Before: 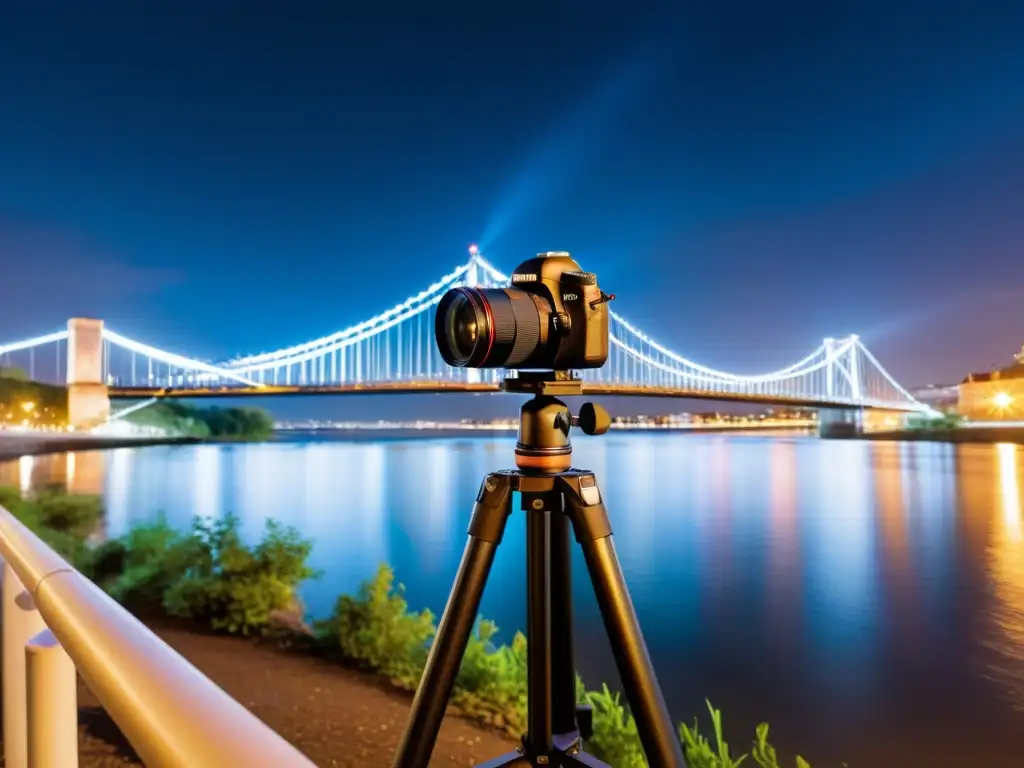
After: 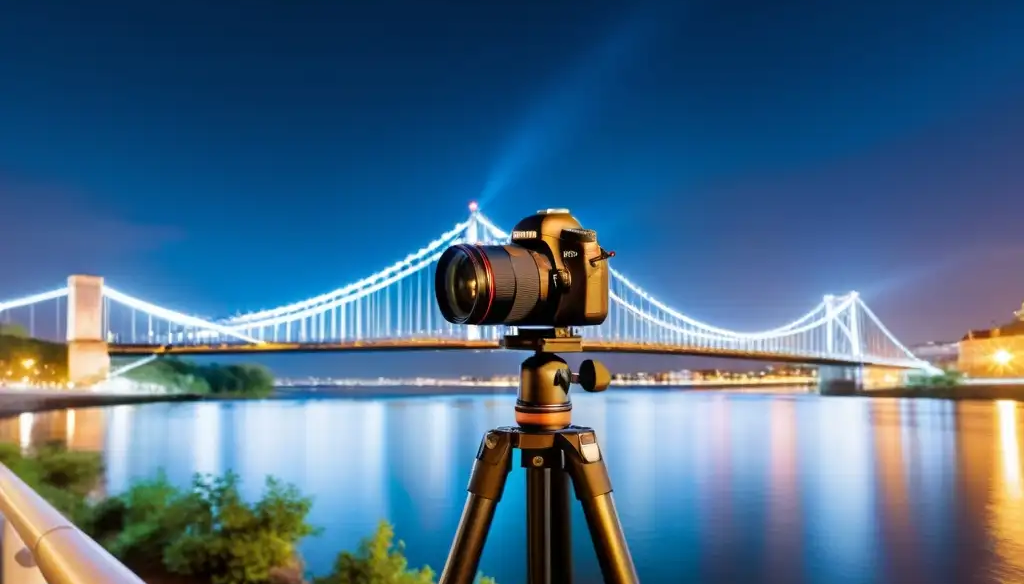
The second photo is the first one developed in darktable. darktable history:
crop: top 5.695%, bottom 18.193%
